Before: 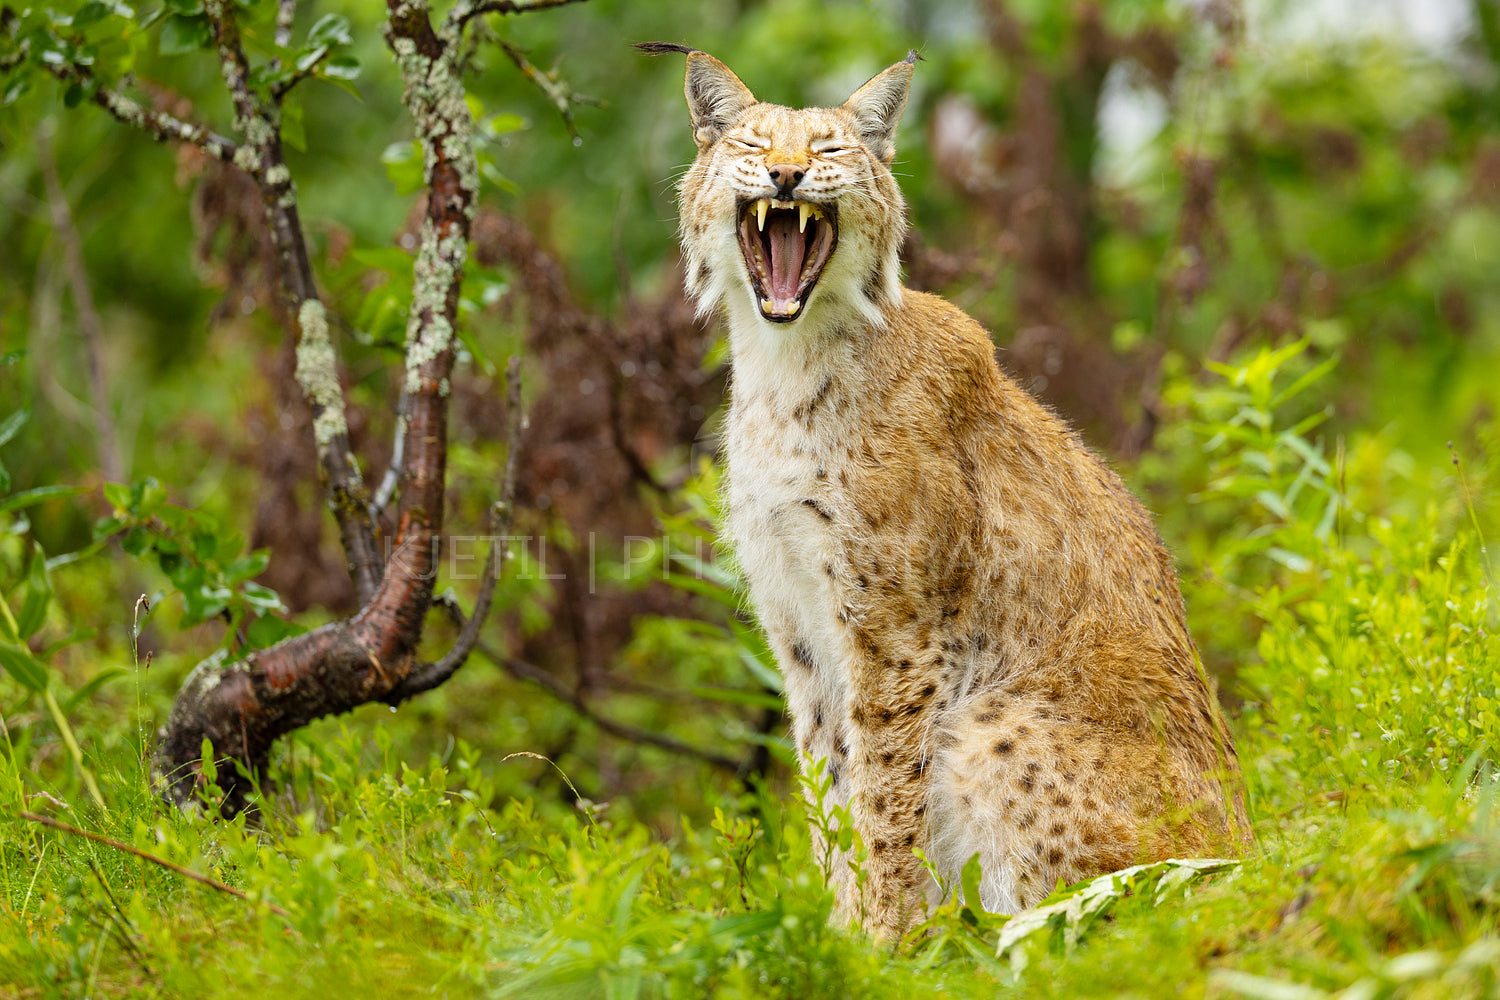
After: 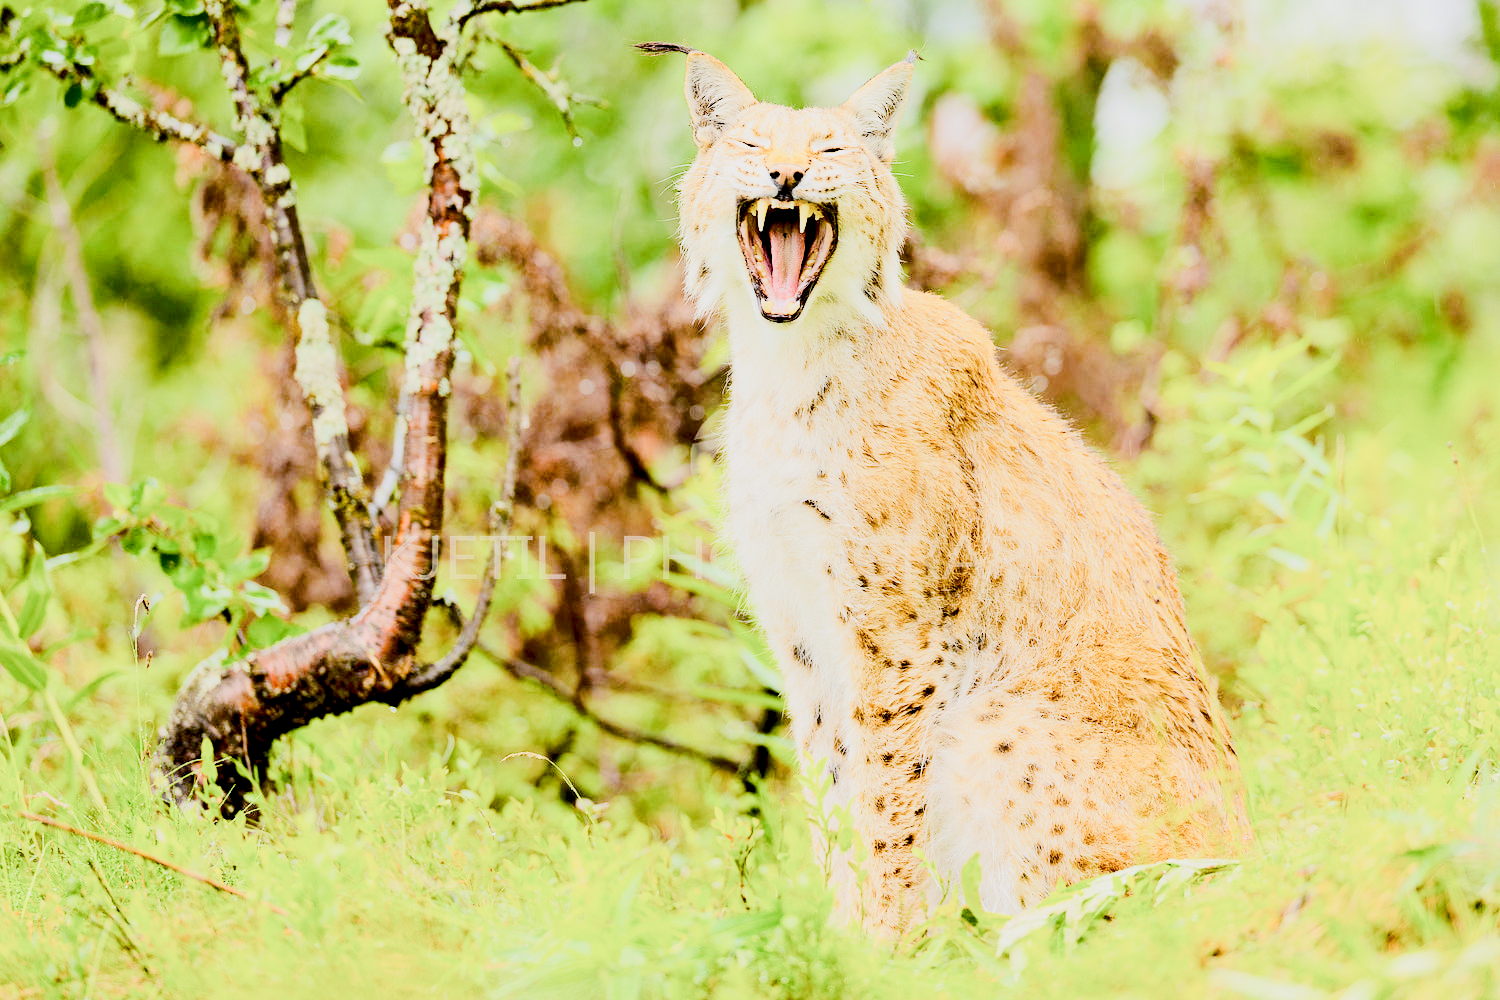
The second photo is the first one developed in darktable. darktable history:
color balance rgb: highlights gain › chroma 0.265%, highlights gain › hue 330.56°, perceptual saturation grading › global saturation 20%, perceptual saturation grading › highlights -49.098%, perceptual saturation grading › shadows 24.064%, contrast -29.84%
tone equalizer: -7 EV 0.156 EV, -6 EV 0.632 EV, -5 EV 1.13 EV, -4 EV 1.29 EV, -3 EV 1.13 EV, -2 EV 0.6 EV, -1 EV 0.167 EV, edges refinement/feathering 500, mask exposure compensation -1.57 EV, preserve details no
tone curve: curves: ch0 [(0, 0) (0.003, 0.003) (0.011, 0.012) (0.025, 0.026) (0.044, 0.046) (0.069, 0.072) (0.1, 0.104) (0.136, 0.141) (0.177, 0.185) (0.224, 0.247) (0.277, 0.335) (0.335, 0.447) (0.399, 0.539) (0.468, 0.636) (0.543, 0.723) (0.623, 0.803) (0.709, 0.873) (0.801, 0.936) (0.898, 0.978) (1, 1)], color space Lab, independent channels, preserve colors none
exposure: black level correction 0.009, exposure -0.16 EV, compensate highlight preservation false
base curve: curves: ch0 [(0, 0) (0.235, 0.266) (0.503, 0.496) (0.786, 0.72) (1, 1)], preserve colors none
